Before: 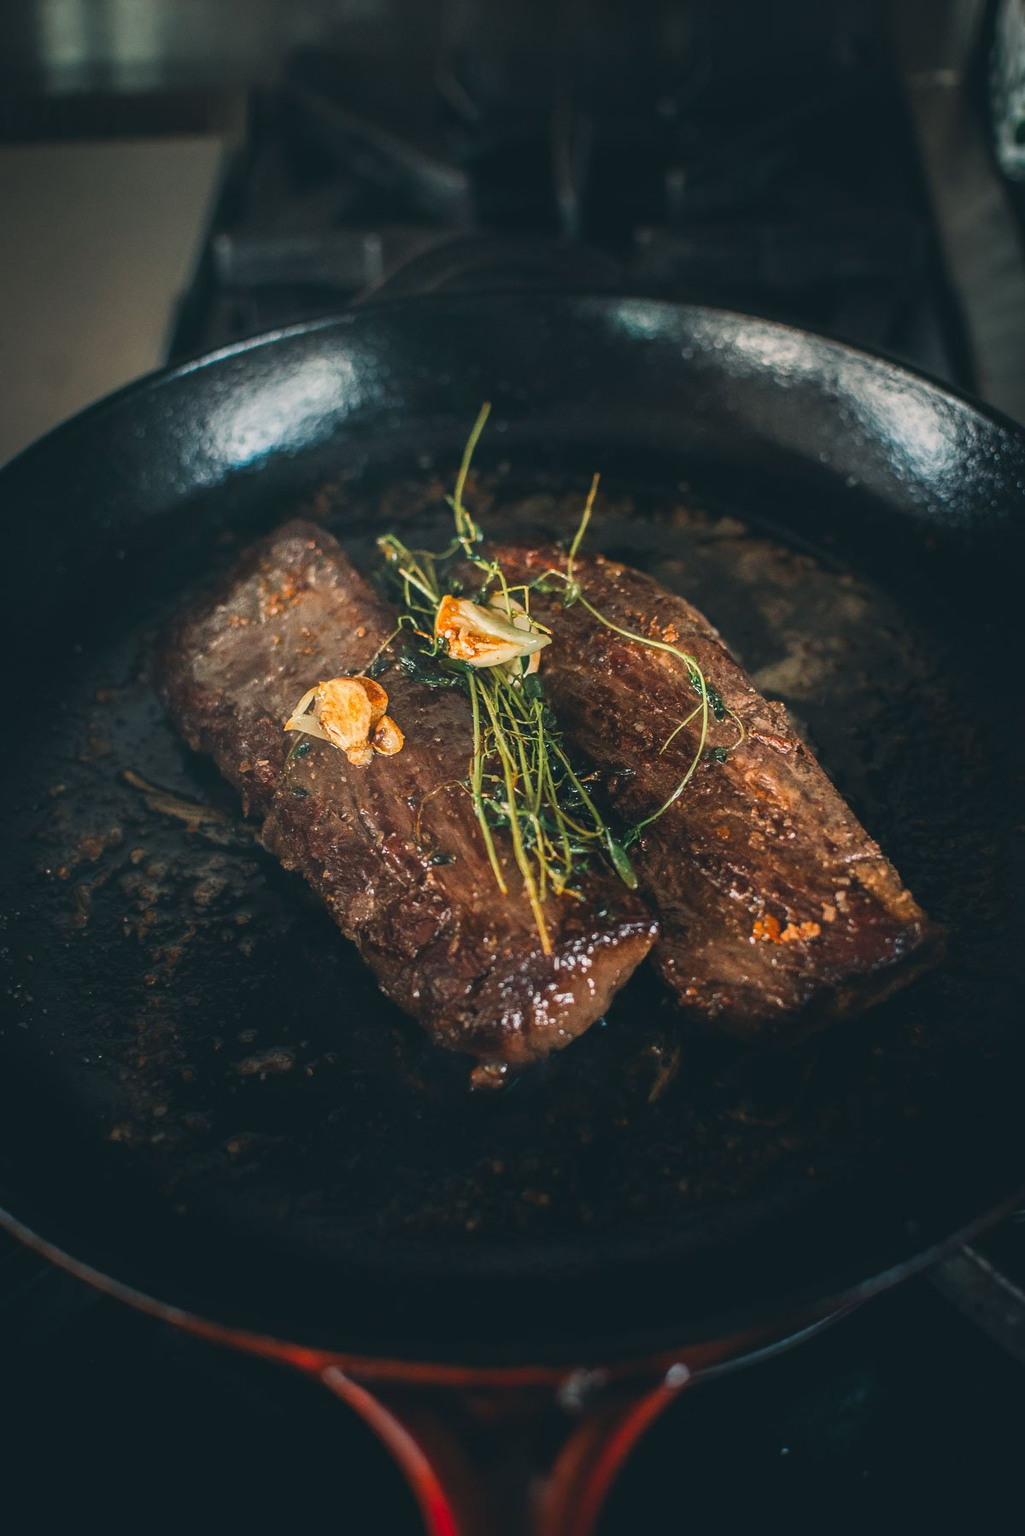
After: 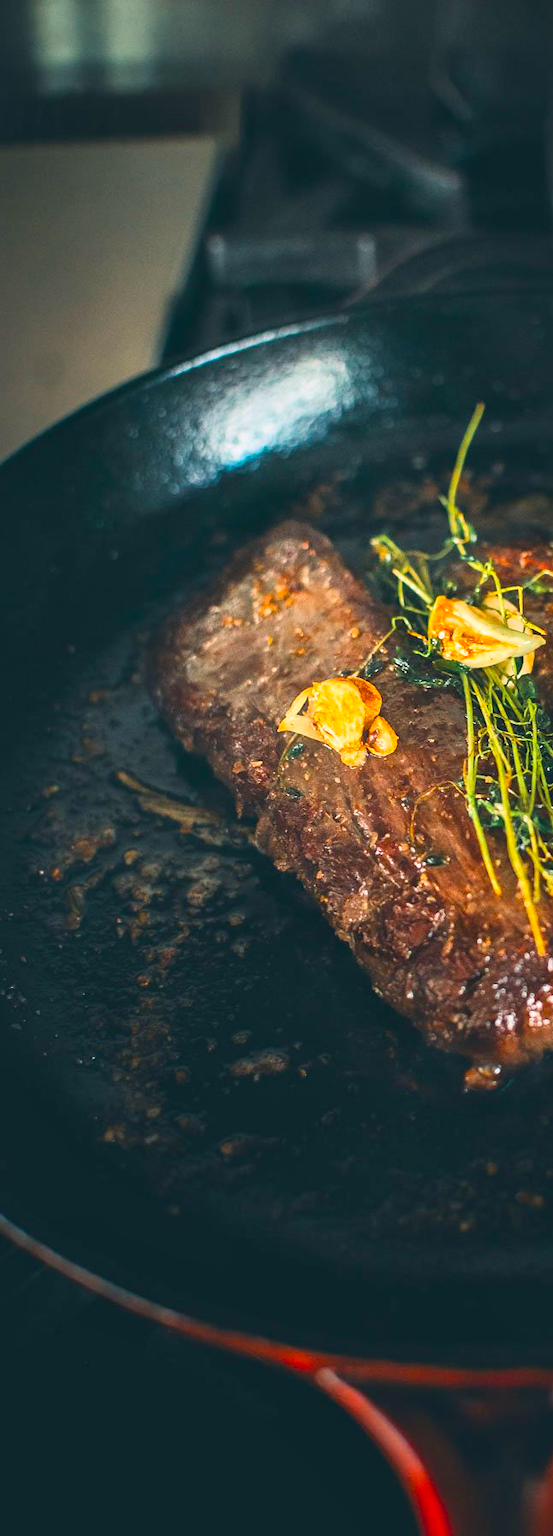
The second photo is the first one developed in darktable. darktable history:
crop: left 0.674%, right 45.388%, bottom 0.079%
color balance rgb: power › hue 72.68°, perceptual saturation grading › global saturation 29.81%
local contrast: mode bilateral grid, contrast 21, coarseness 51, detail 119%, midtone range 0.2
contrast brightness saturation: contrast 0.198, brightness 0.158, saturation 0.218
exposure: exposure 0.226 EV, compensate highlight preservation false
